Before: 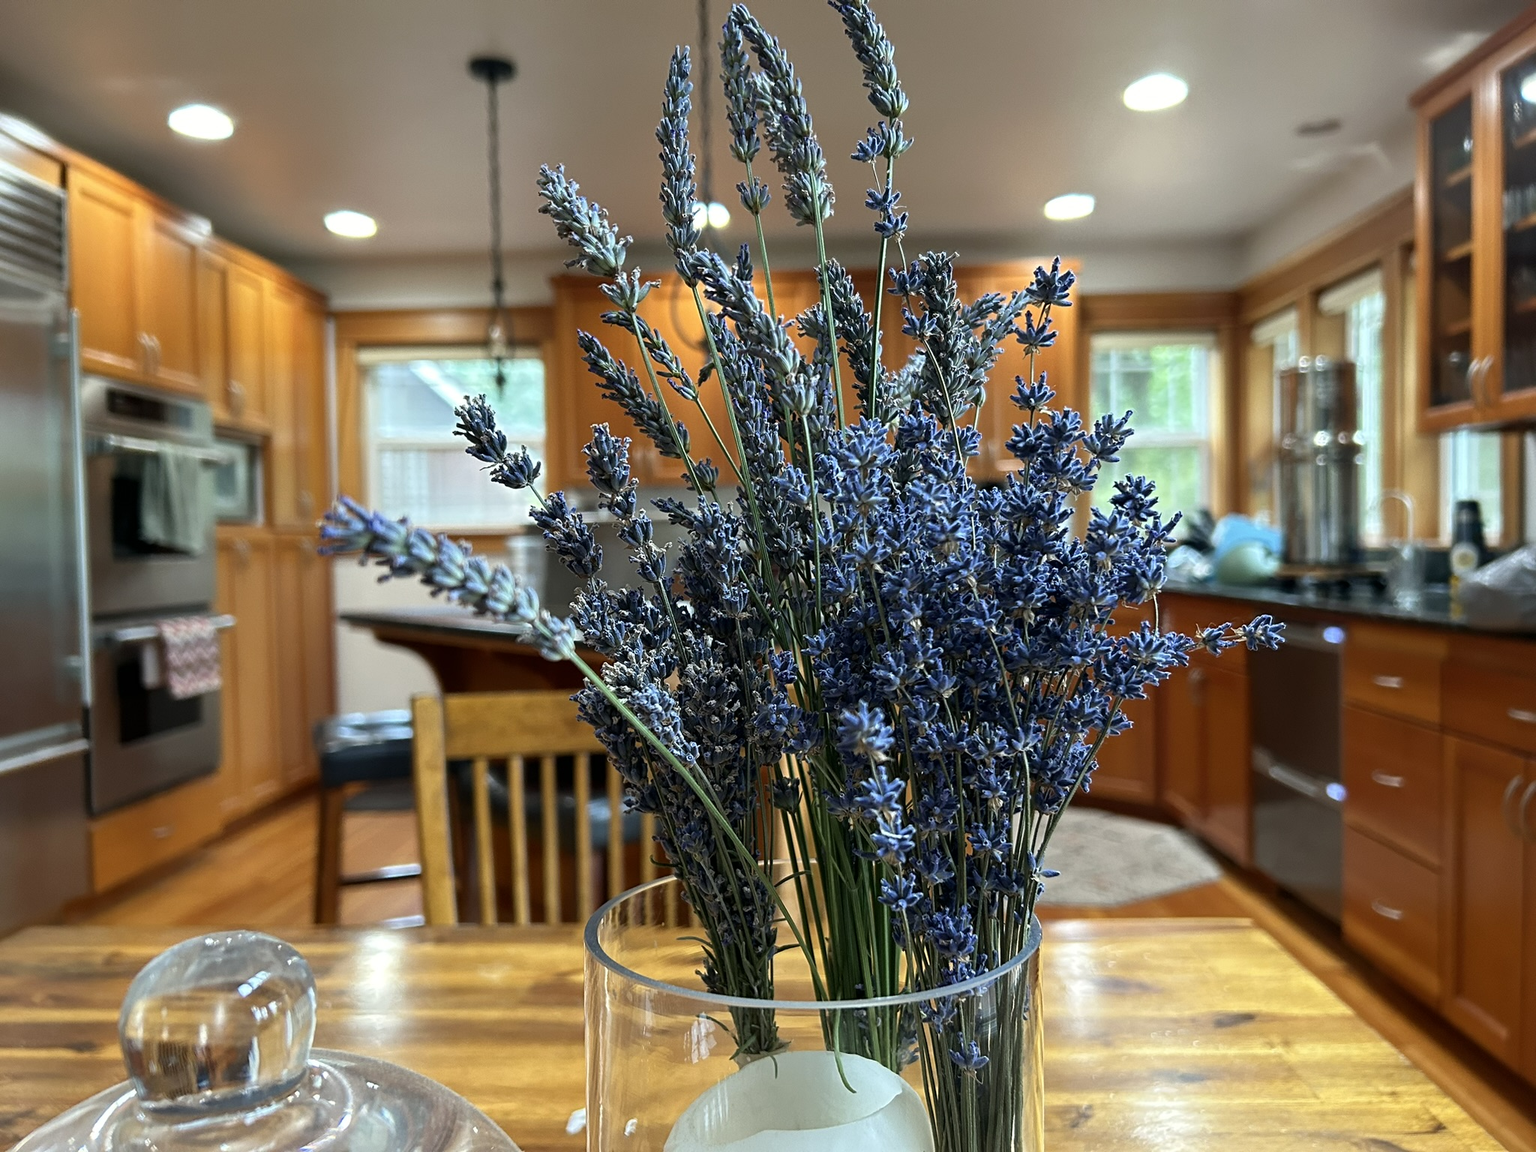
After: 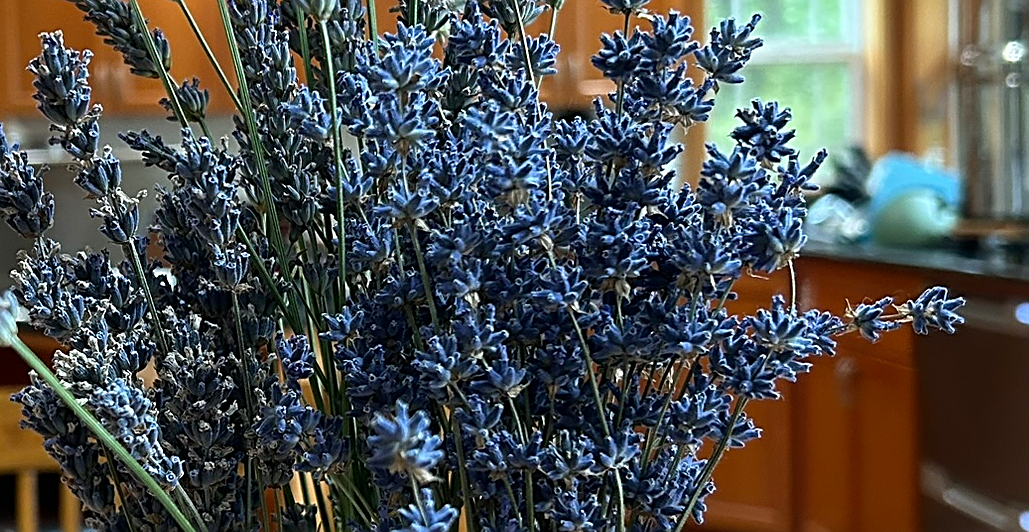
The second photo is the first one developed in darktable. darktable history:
sharpen: on, module defaults
crop: left 36.607%, top 34.735%, right 13.146%, bottom 30.611%
